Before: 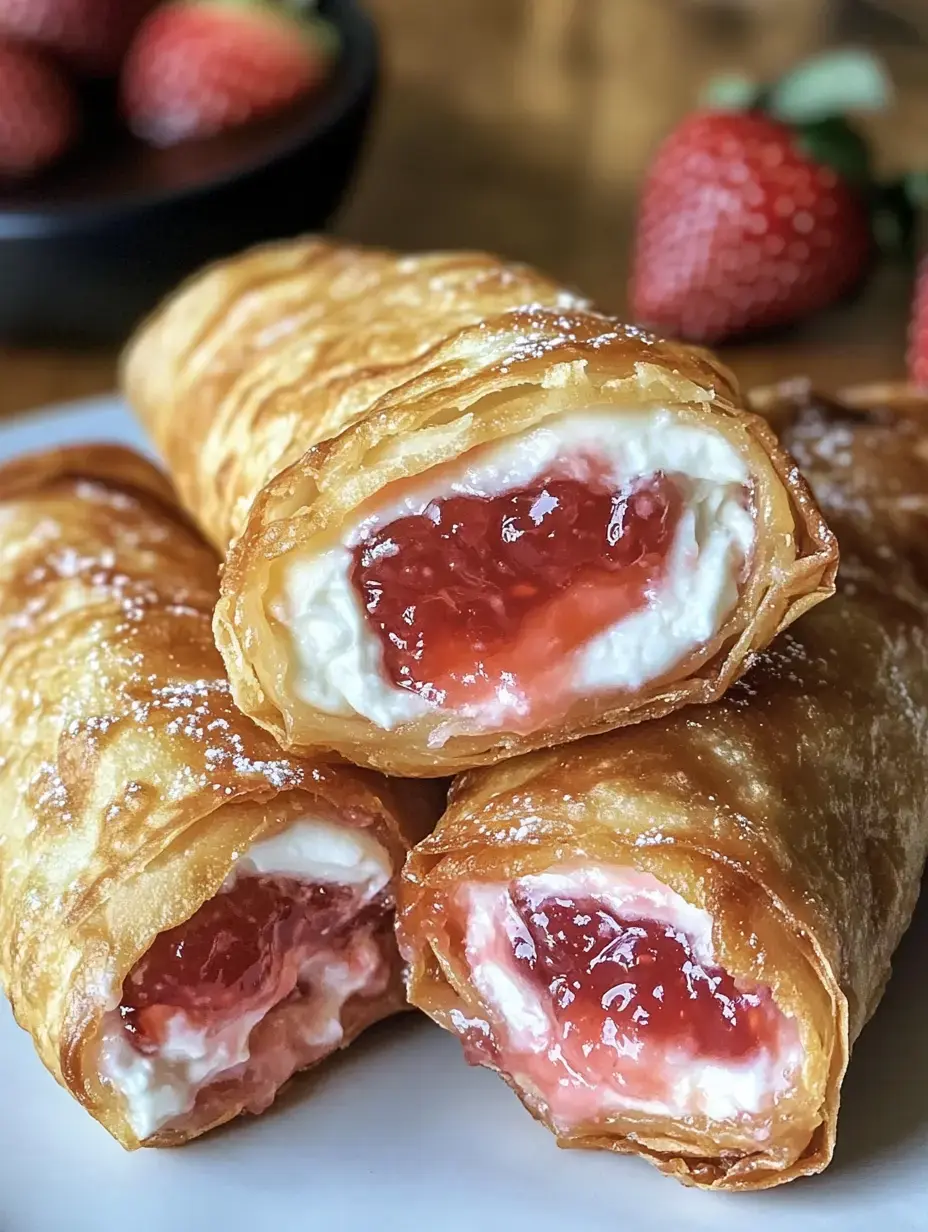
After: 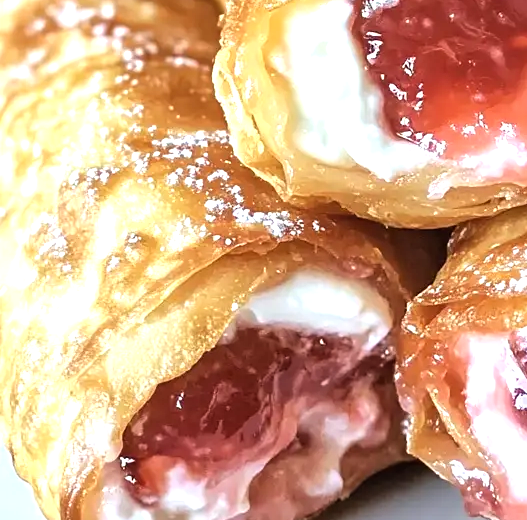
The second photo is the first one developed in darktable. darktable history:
crop: top 44.603%, right 43.145%, bottom 13.175%
tone equalizer: -8 EV -0.723 EV, -7 EV -0.665 EV, -6 EV -0.563 EV, -5 EV -0.398 EV, -3 EV 0.366 EV, -2 EV 0.6 EV, -1 EV 0.698 EV, +0 EV 0.762 EV
